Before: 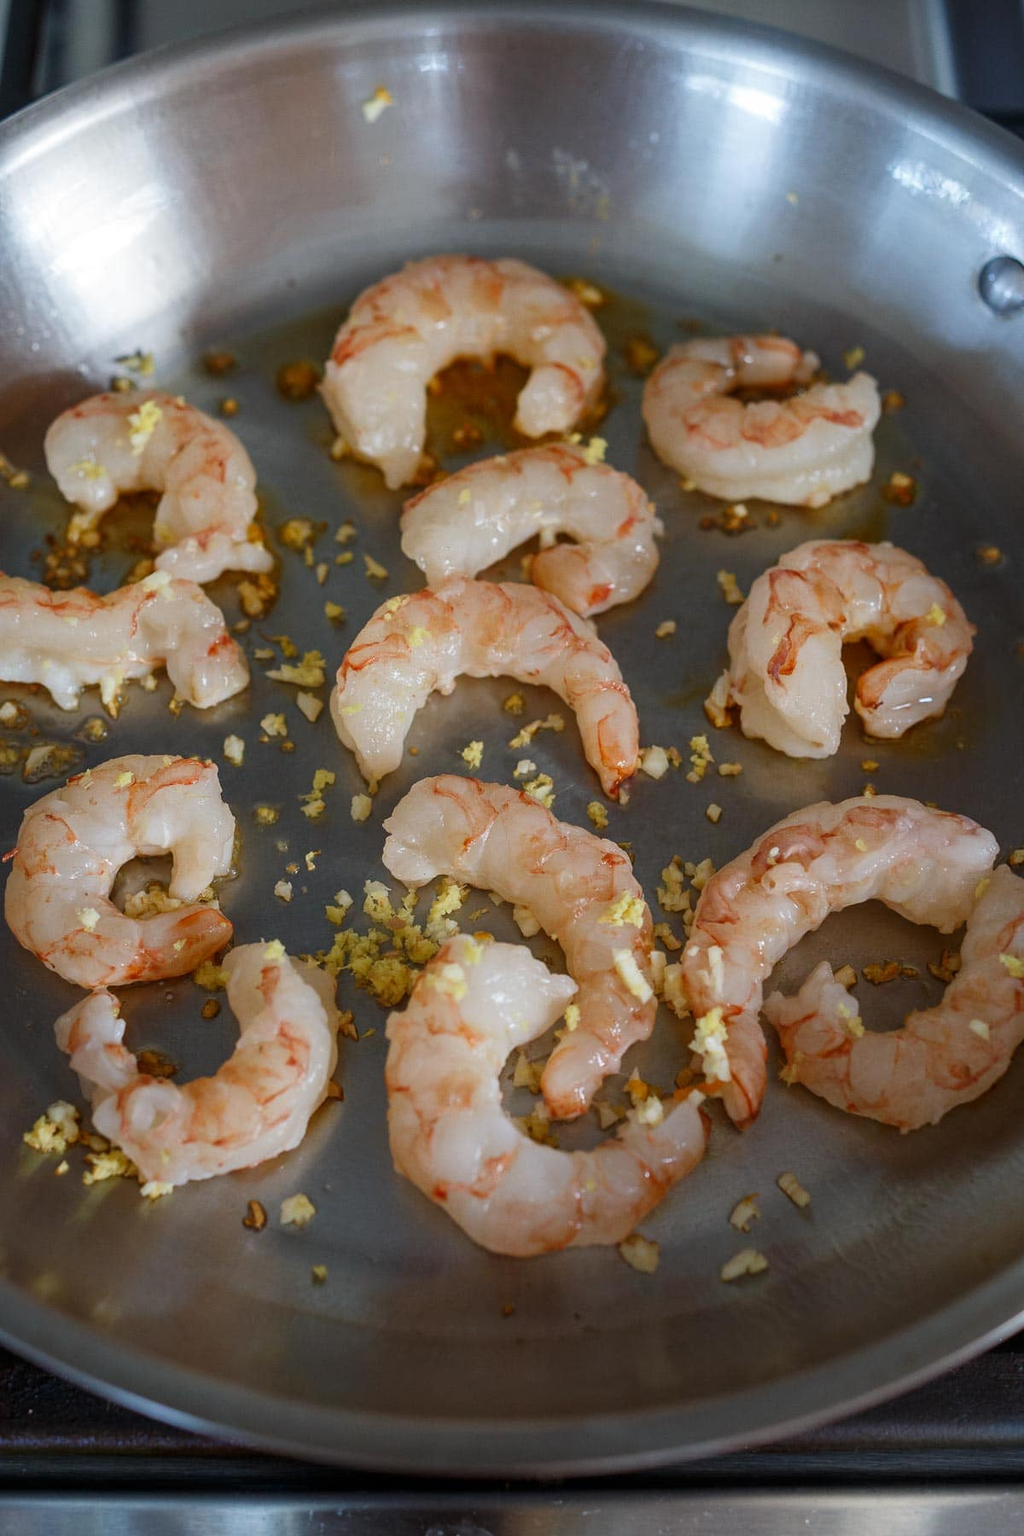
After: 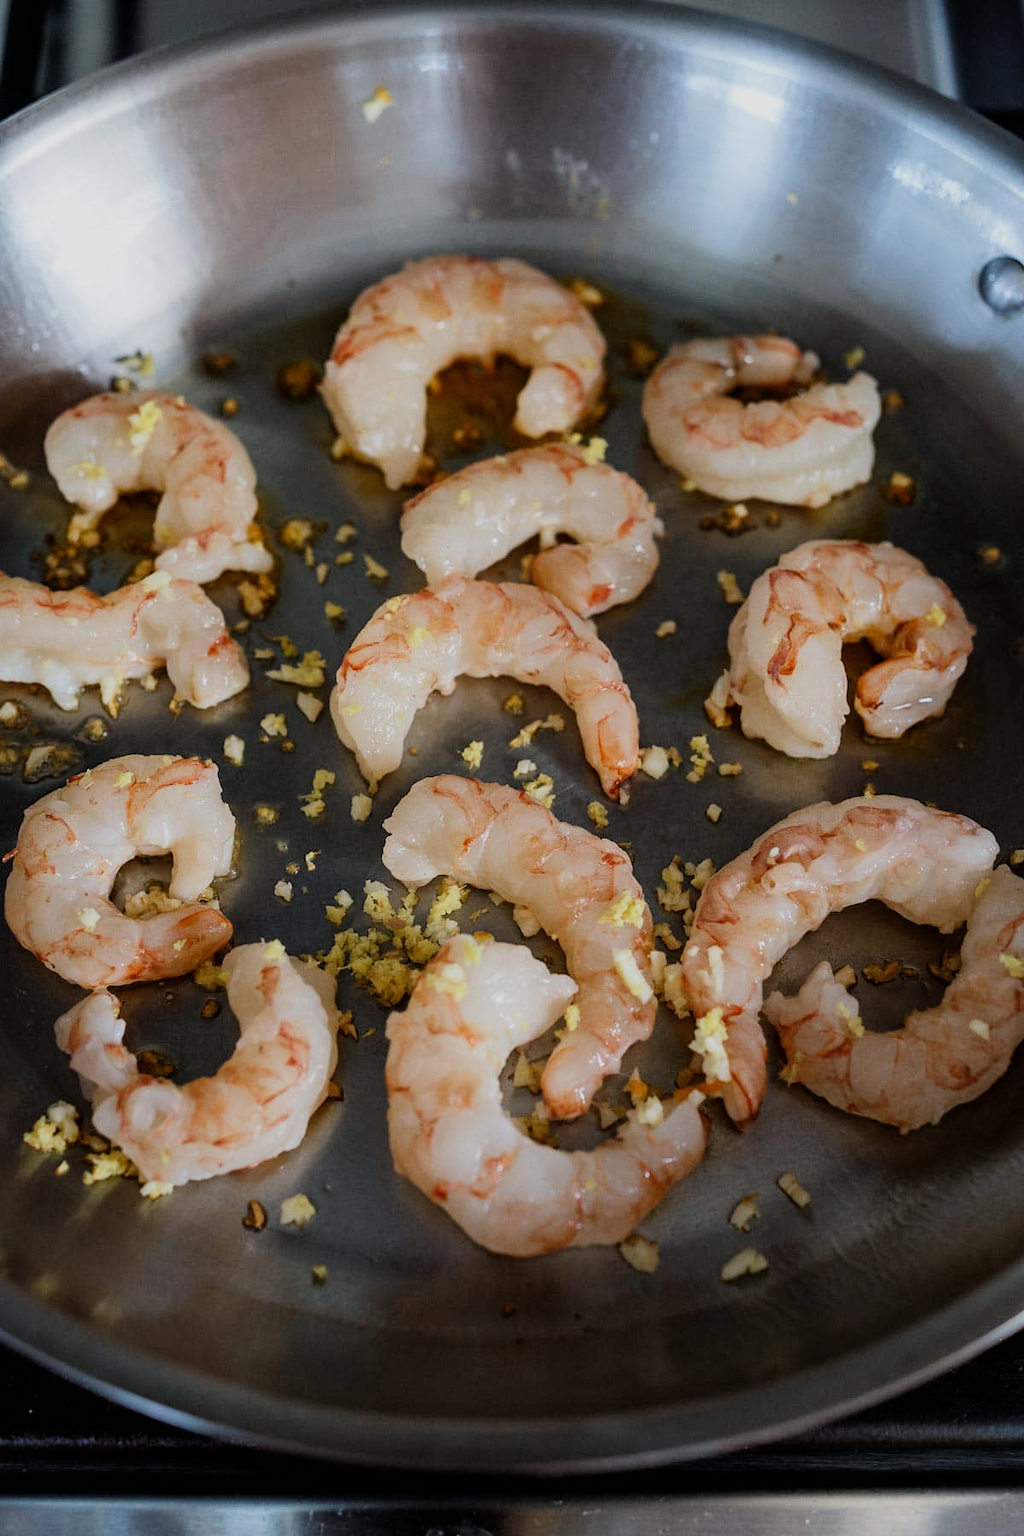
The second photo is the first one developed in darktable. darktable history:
filmic rgb: black relative exposure -7.5 EV, white relative exposure 5 EV, hardness 3.31, contrast 1.297
